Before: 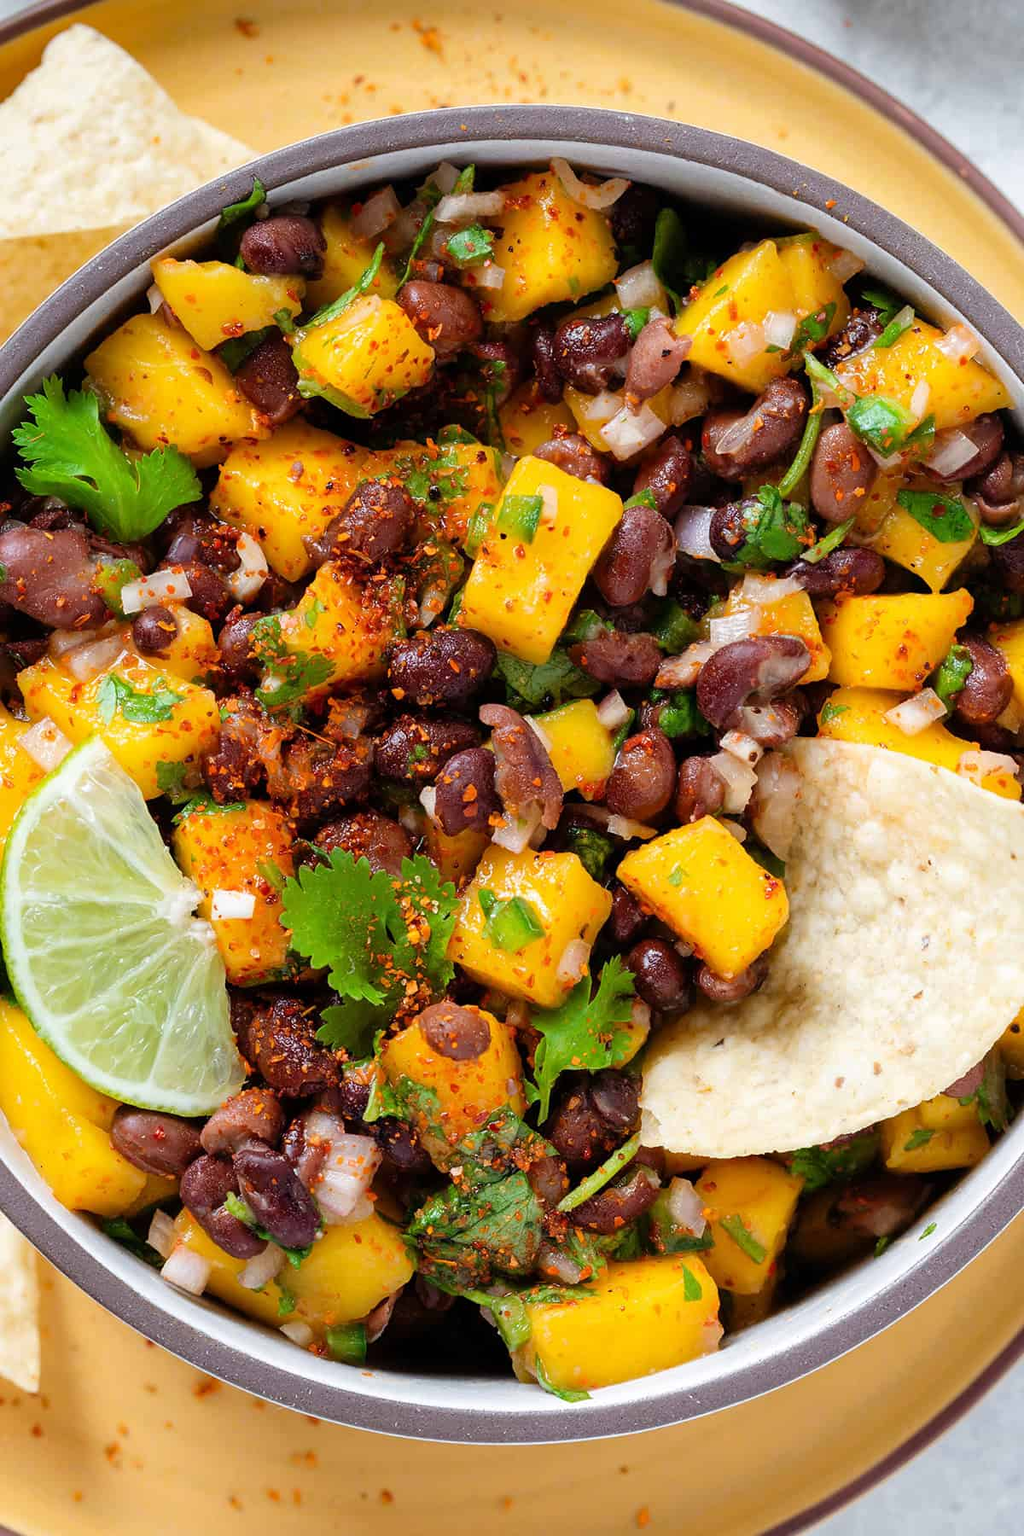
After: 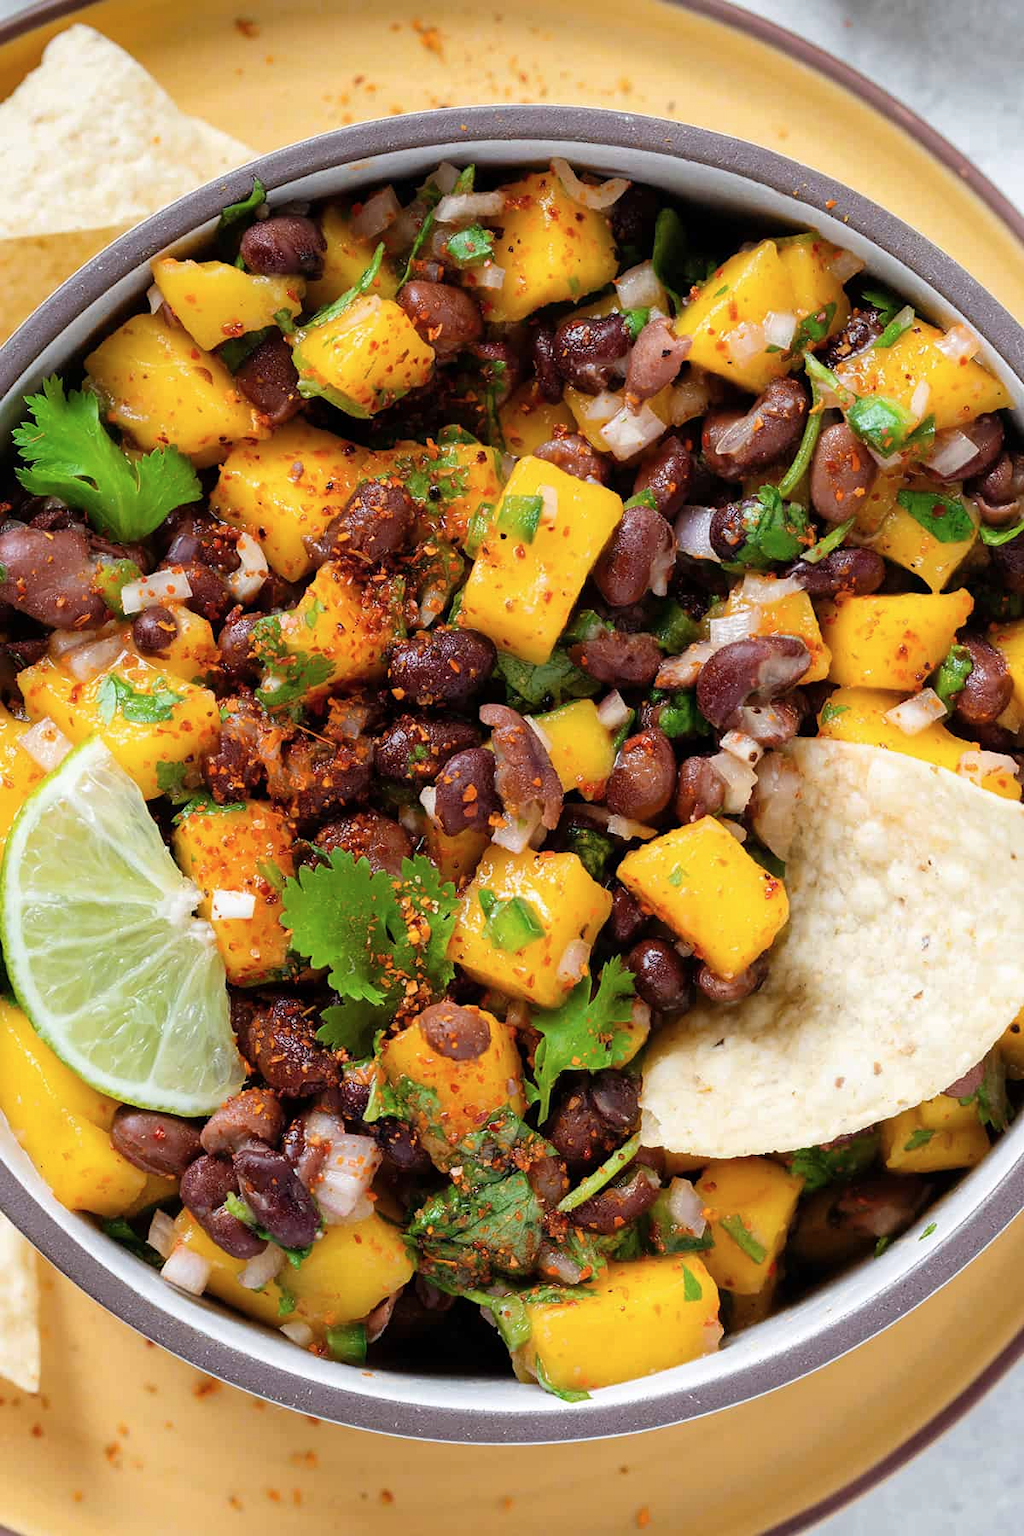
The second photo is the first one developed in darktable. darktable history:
contrast brightness saturation: saturation -0.087
